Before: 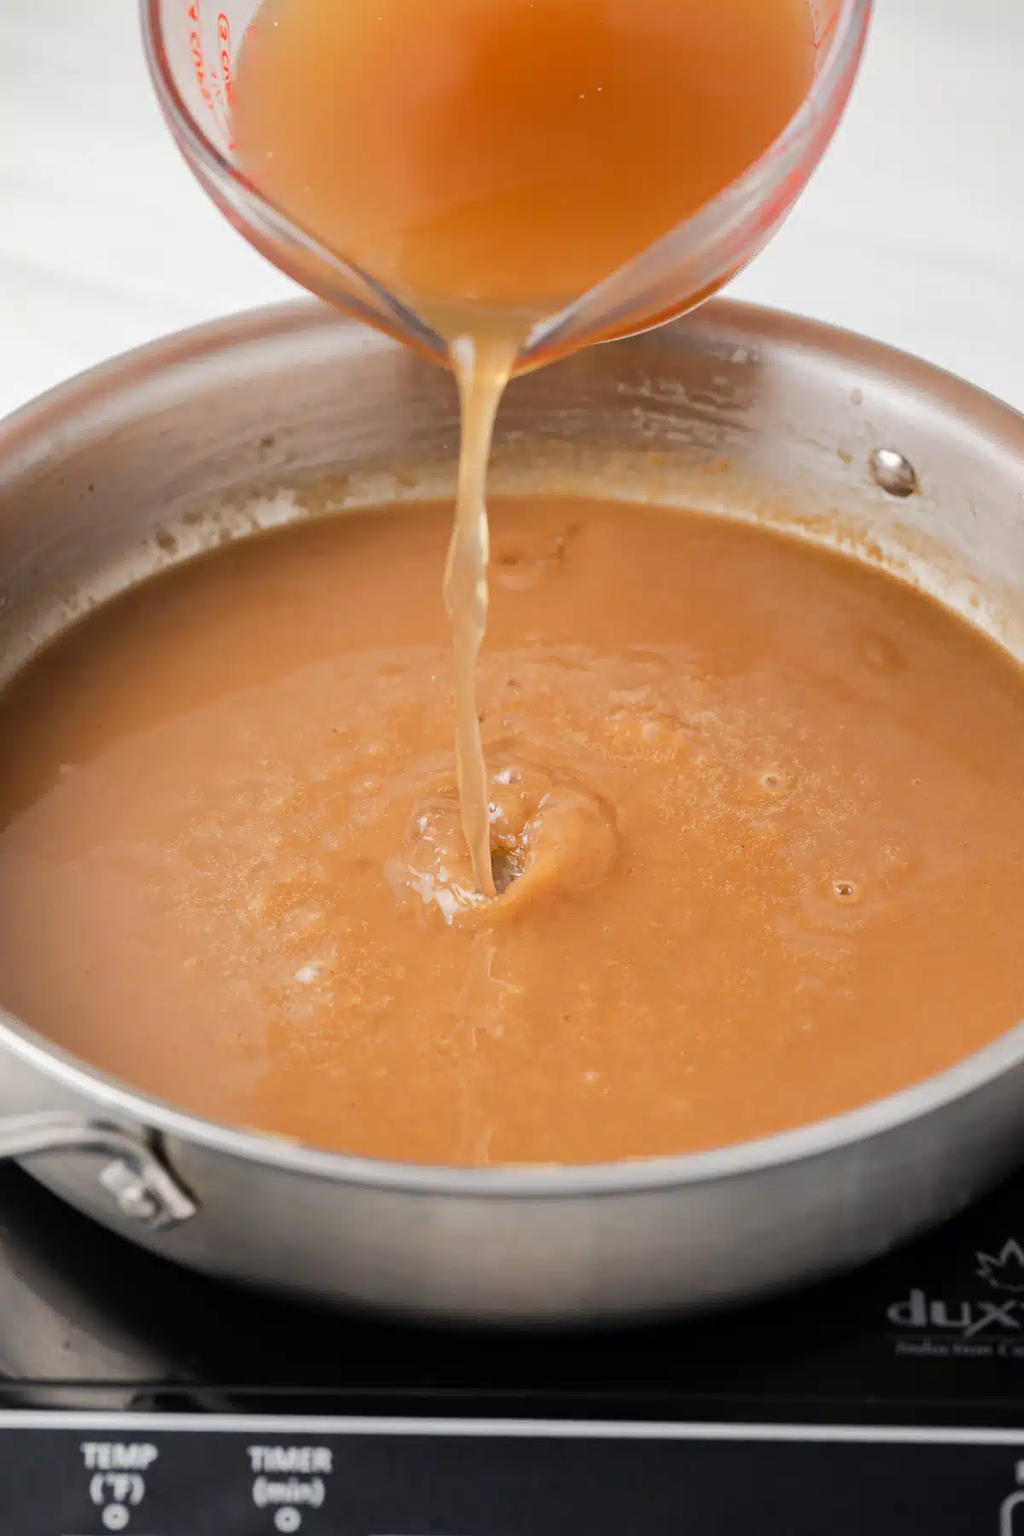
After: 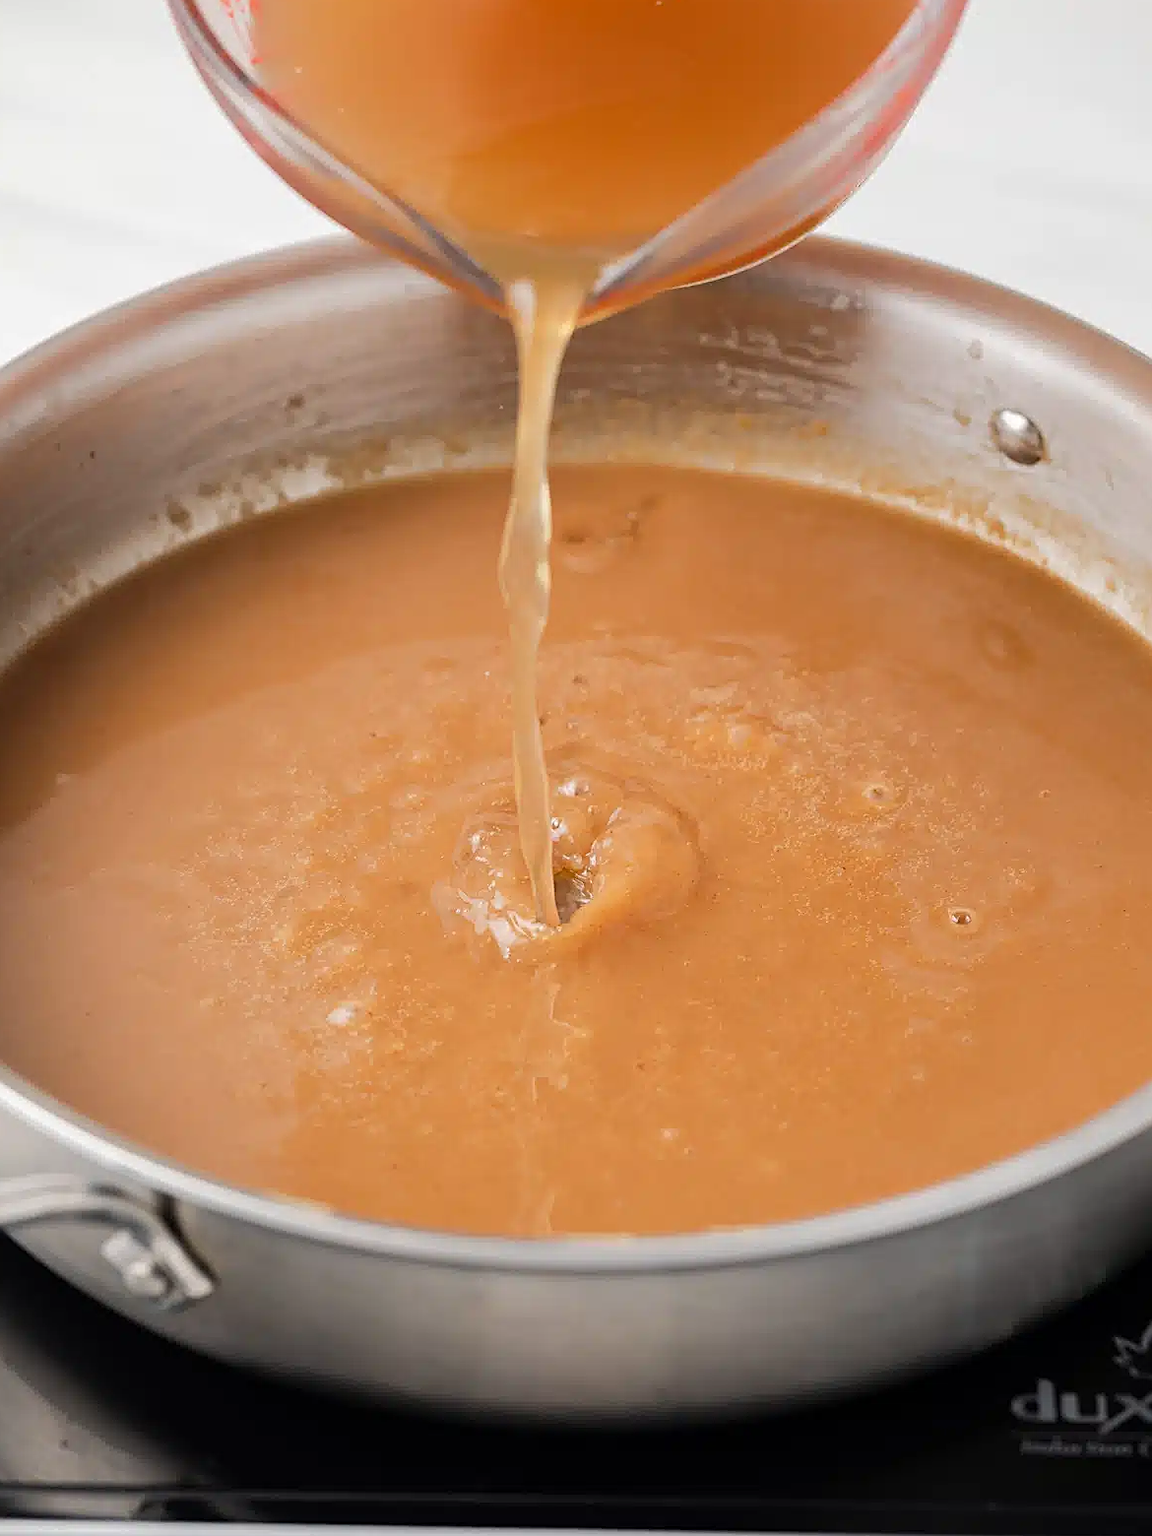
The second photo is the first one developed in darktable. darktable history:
crop: left 1.149%, top 6.161%, right 1.272%, bottom 7.17%
sharpen: on, module defaults
